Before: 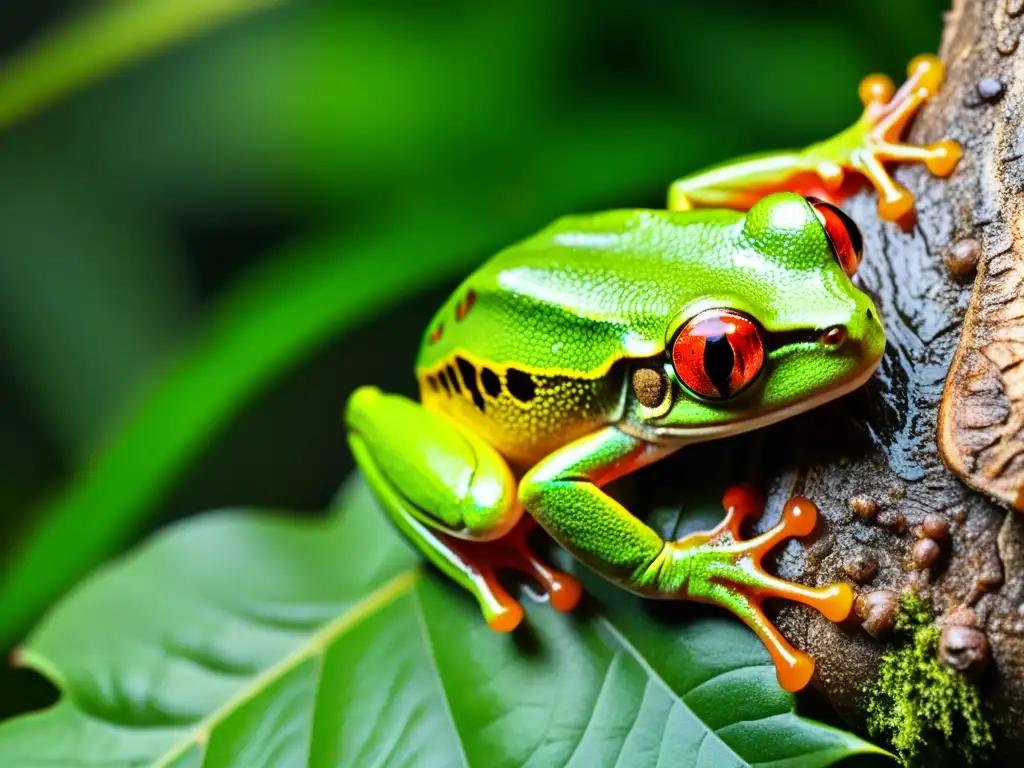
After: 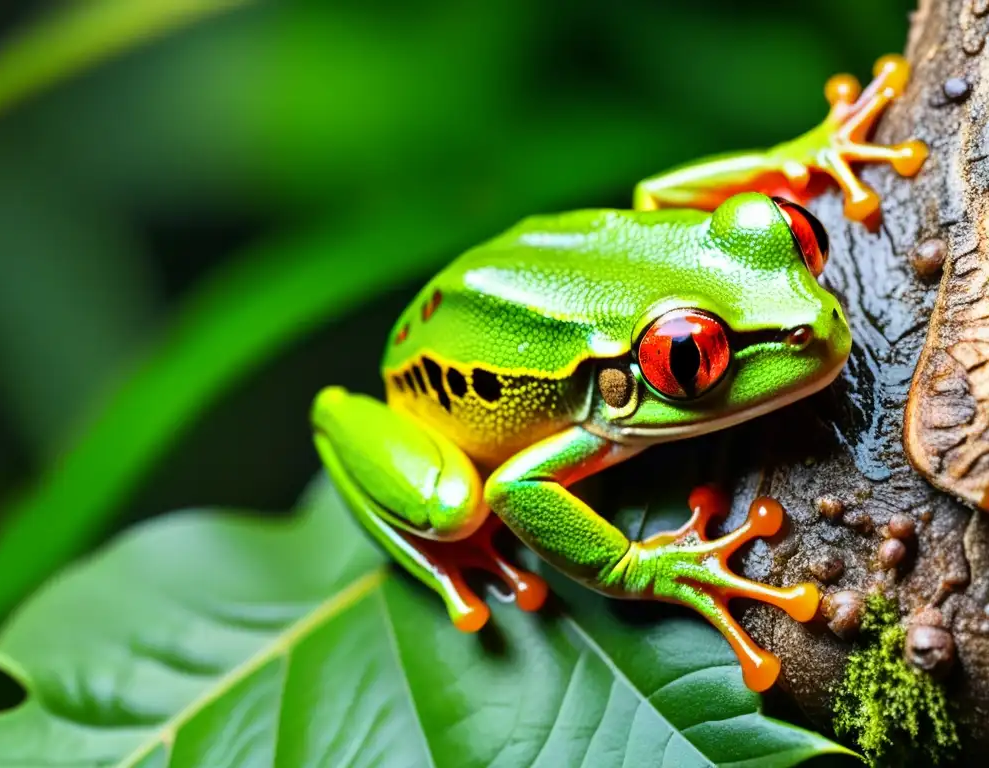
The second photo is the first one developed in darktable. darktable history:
exposure: compensate exposure bias true, compensate highlight preservation false
crop and rotate: left 3.389%
